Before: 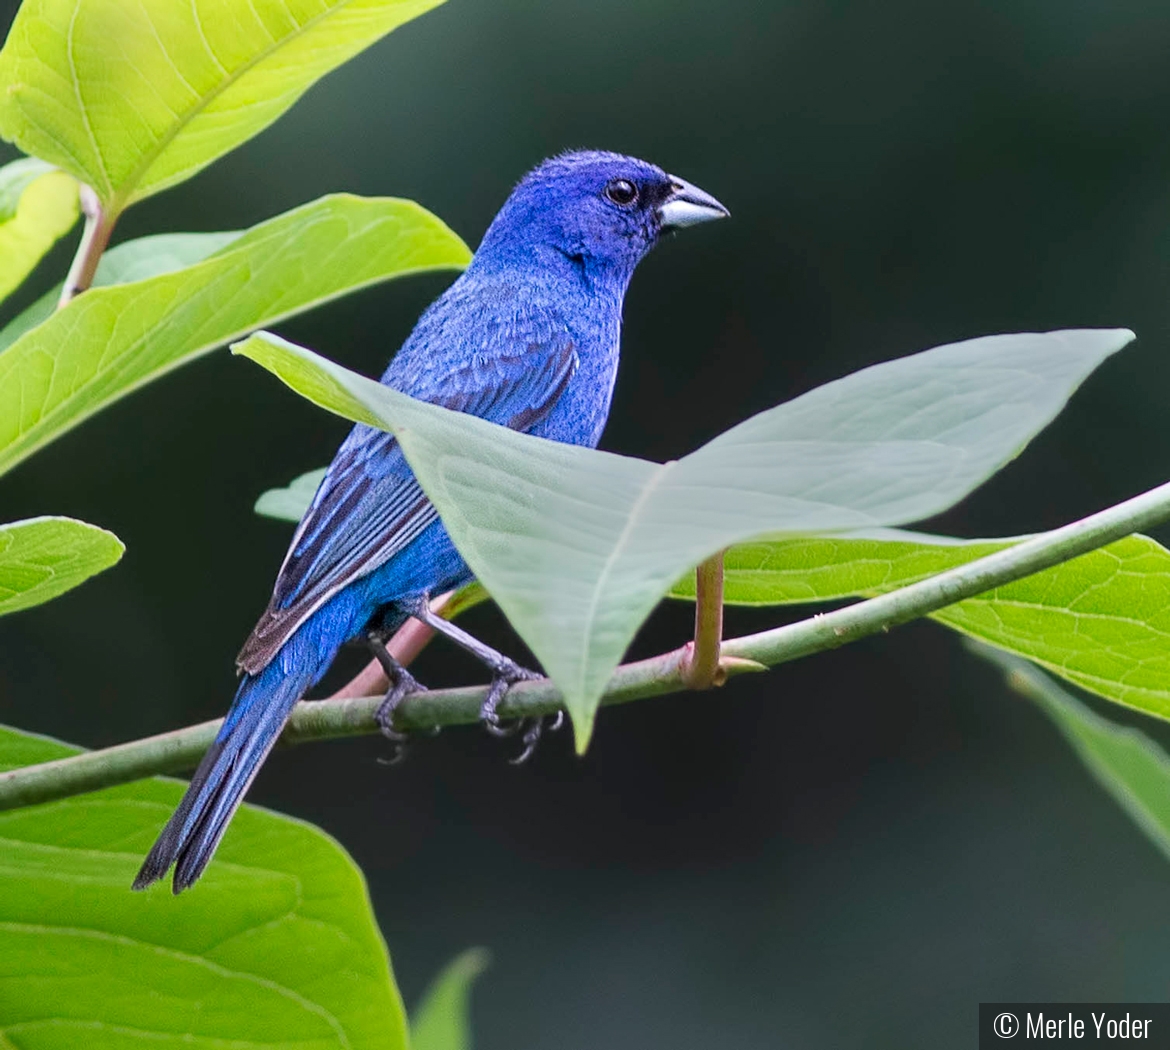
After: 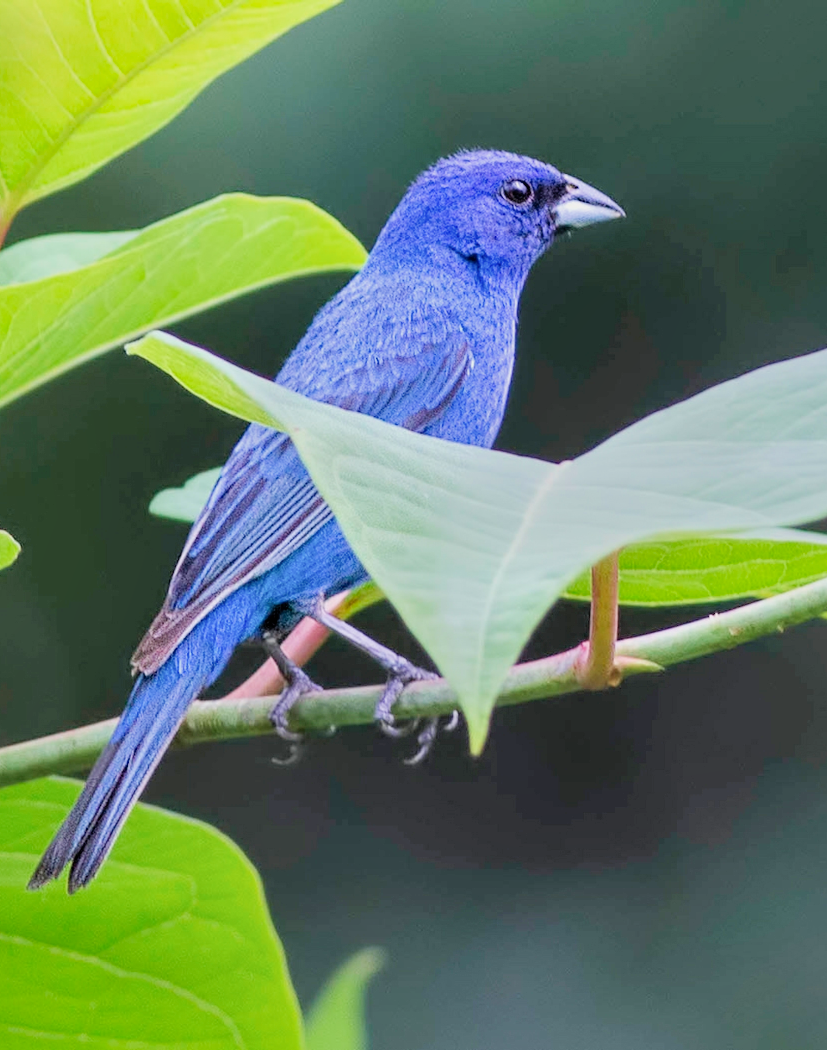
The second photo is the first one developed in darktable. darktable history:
exposure: black level correction 0, exposure 1.199 EV, compensate highlight preservation false
filmic rgb: black relative exposure -6.72 EV, white relative exposure 4.56 EV, hardness 3.25
crop and rotate: left 9.044%, right 20.252%
shadows and highlights: on, module defaults
velvia: strength 15.37%
